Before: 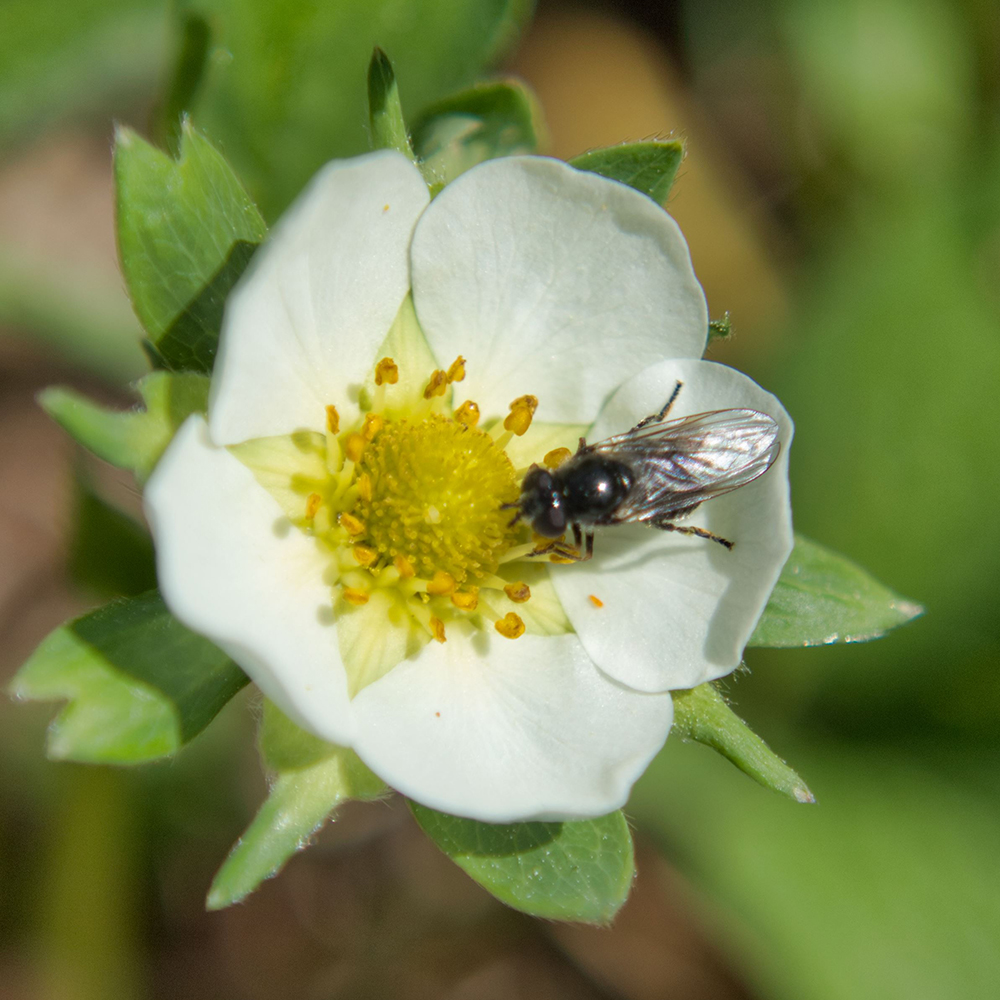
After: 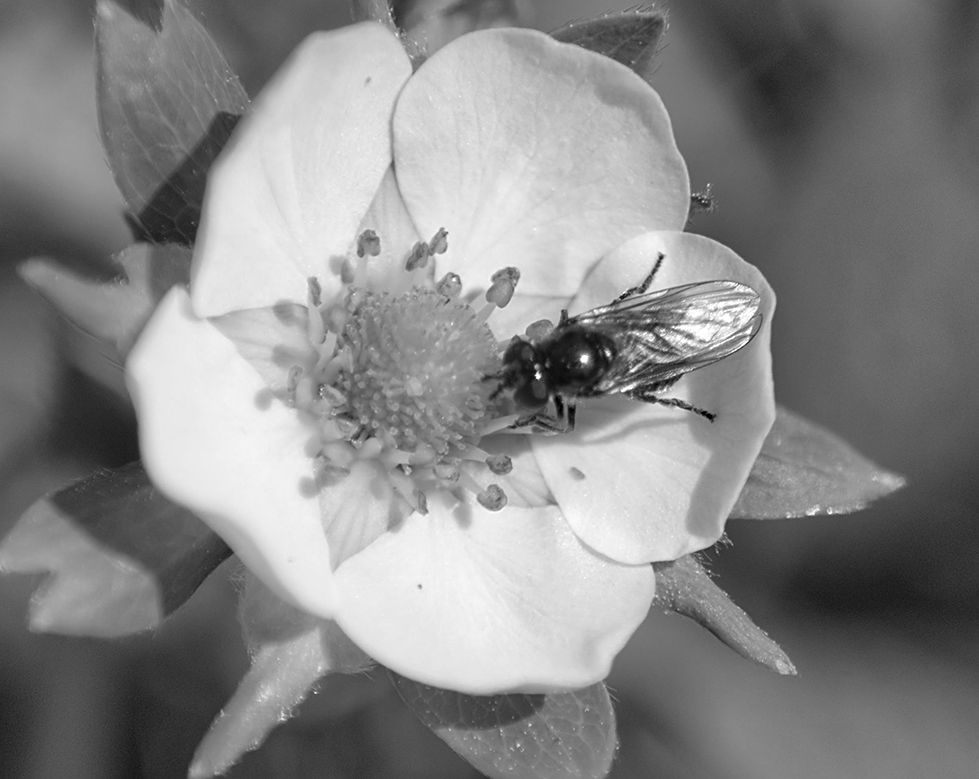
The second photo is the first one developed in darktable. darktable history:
exposure: exposure 0.2 EV, compensate highlight preservation false
crop and rotate: left 1.814%, top 12.818%, right 0.25%, bottom 9.225%
sharpen: on, module defaults
color calibration: output gray [0.21, 0.42, 0.37, 0], gray › normalize channels true, illuminant same as pipeline (D50), adaptation XYZ, x 0.346, y 0.359, gamut compression 0
